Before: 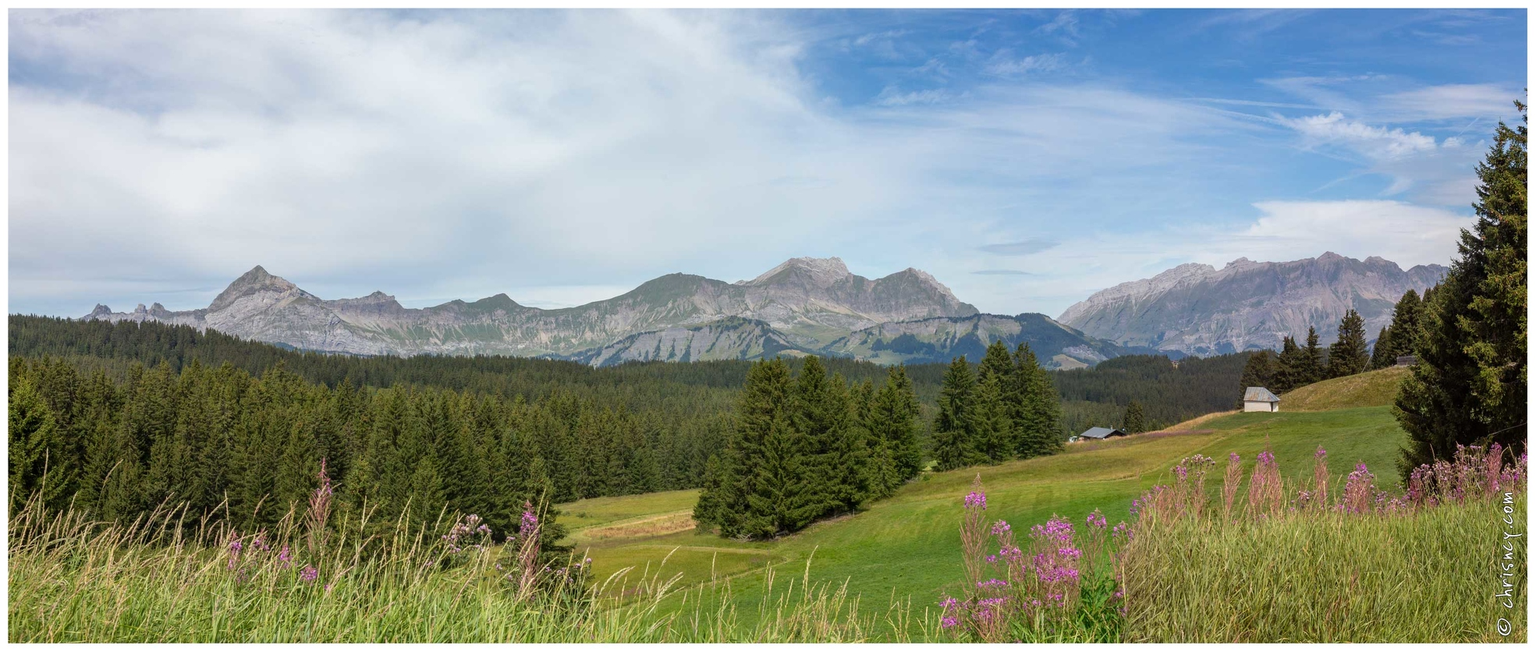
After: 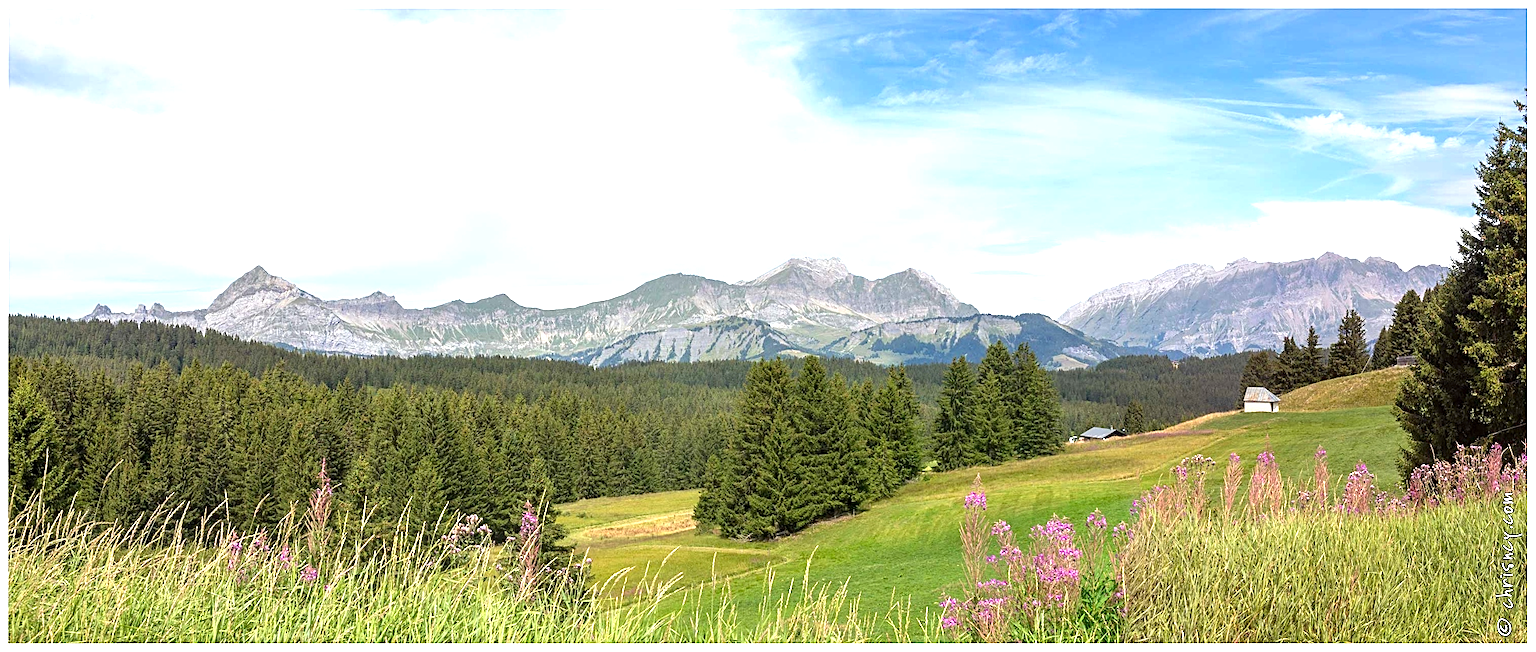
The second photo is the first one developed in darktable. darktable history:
exposure: exposure 0.998 EV, compensate highlight preservation false
sharpen: amount 0.574
